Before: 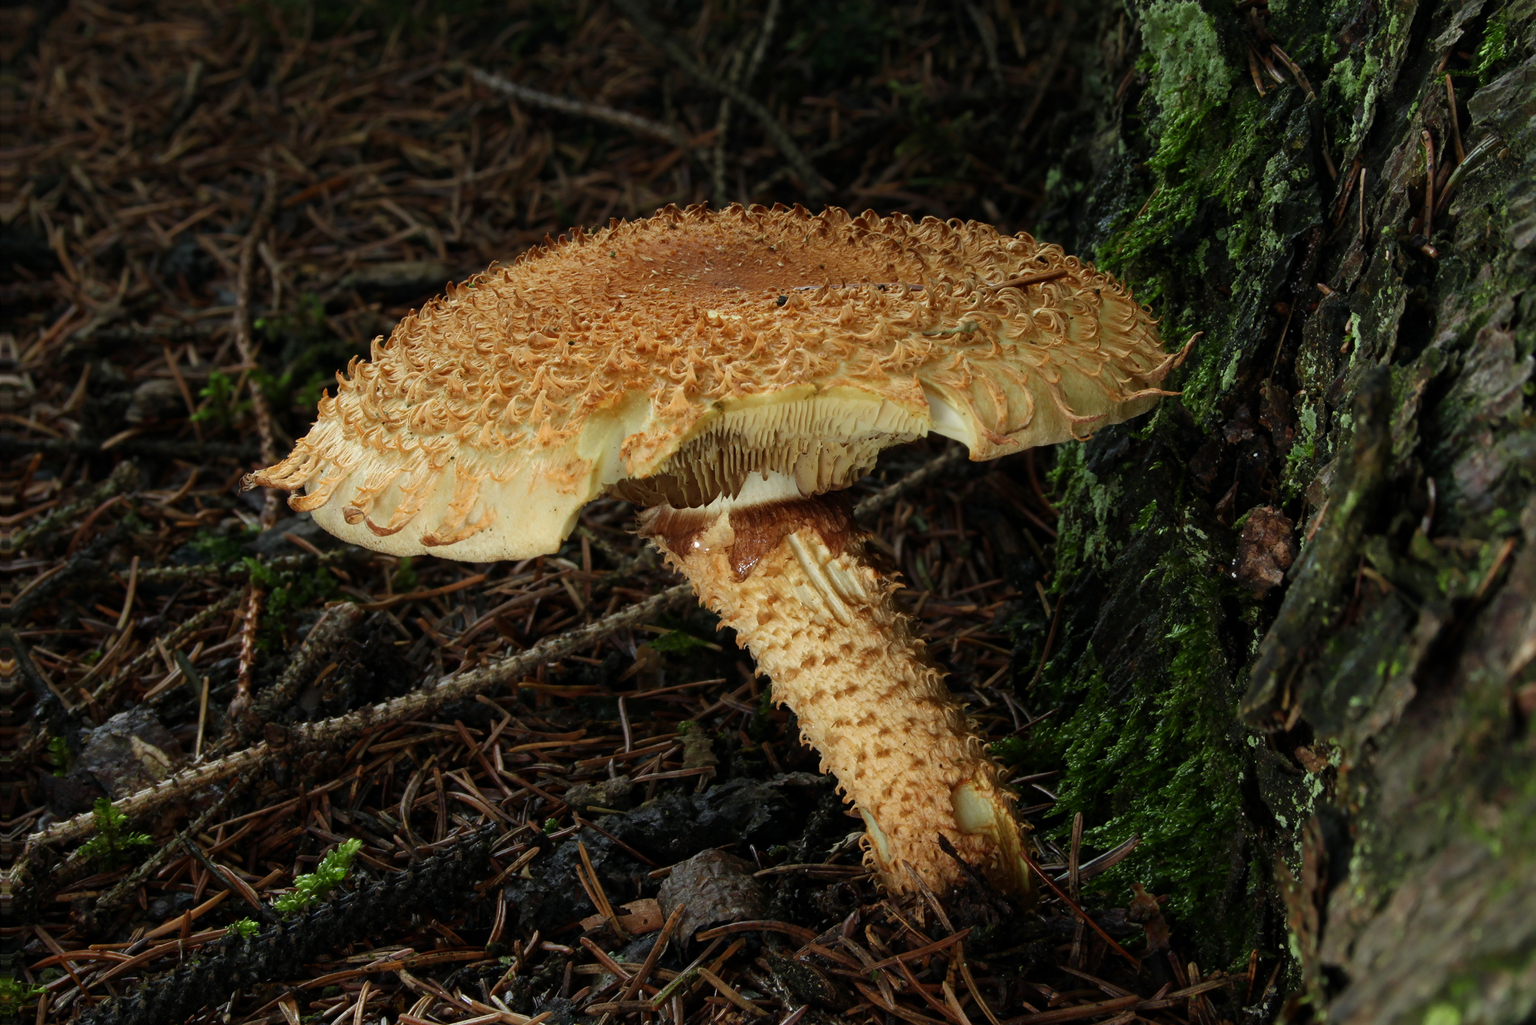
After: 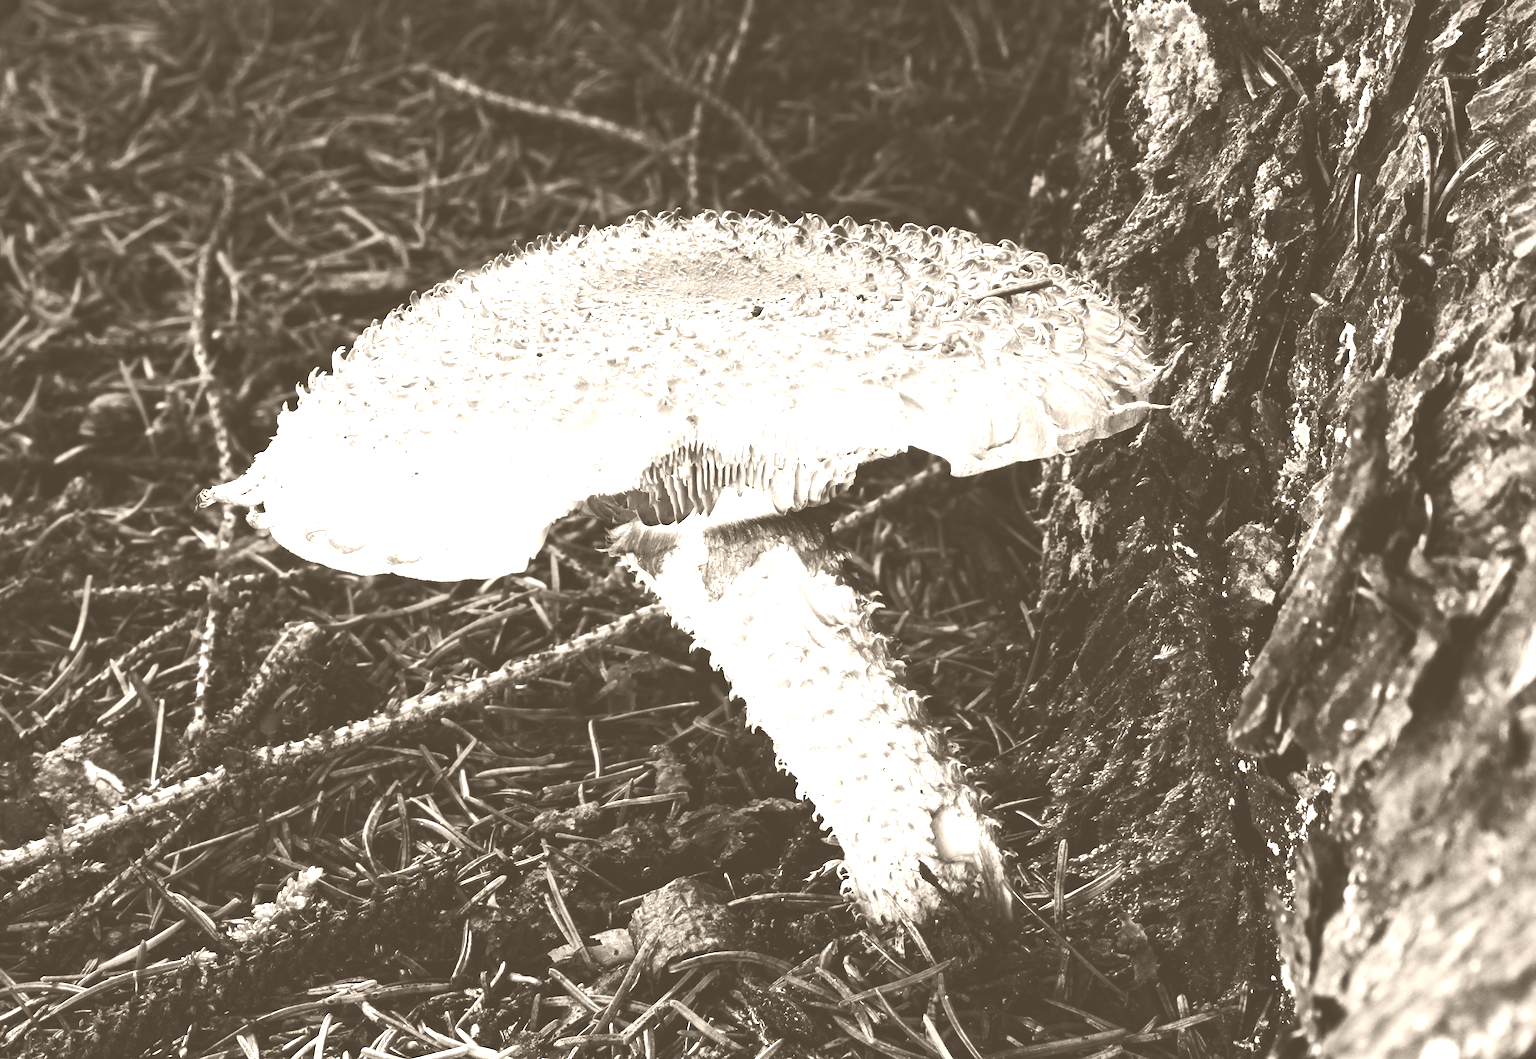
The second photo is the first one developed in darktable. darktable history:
crop and rotate: left 3.238%
colorize: hue 34.49°, saturation 35.33%, source mix 100%, version 1
exposure: black level correction 0, exposure 0.5 EV, compensate highlight preservation false
local contrast: mode bilateral grid, contrast 20, coarseness 50, detail 120%, midtone range 0.2
color correction: highlights a* 15.03, highlights b* -25.07
base curve: curves: ch0 [(0, 0) (0.028, 0.03) (0.121, 0.232) (0.46, 0.748) (0.859, 0.968) (1, 1)]
contrast brightness saturation: contrast 0.18, saturation 0.3
